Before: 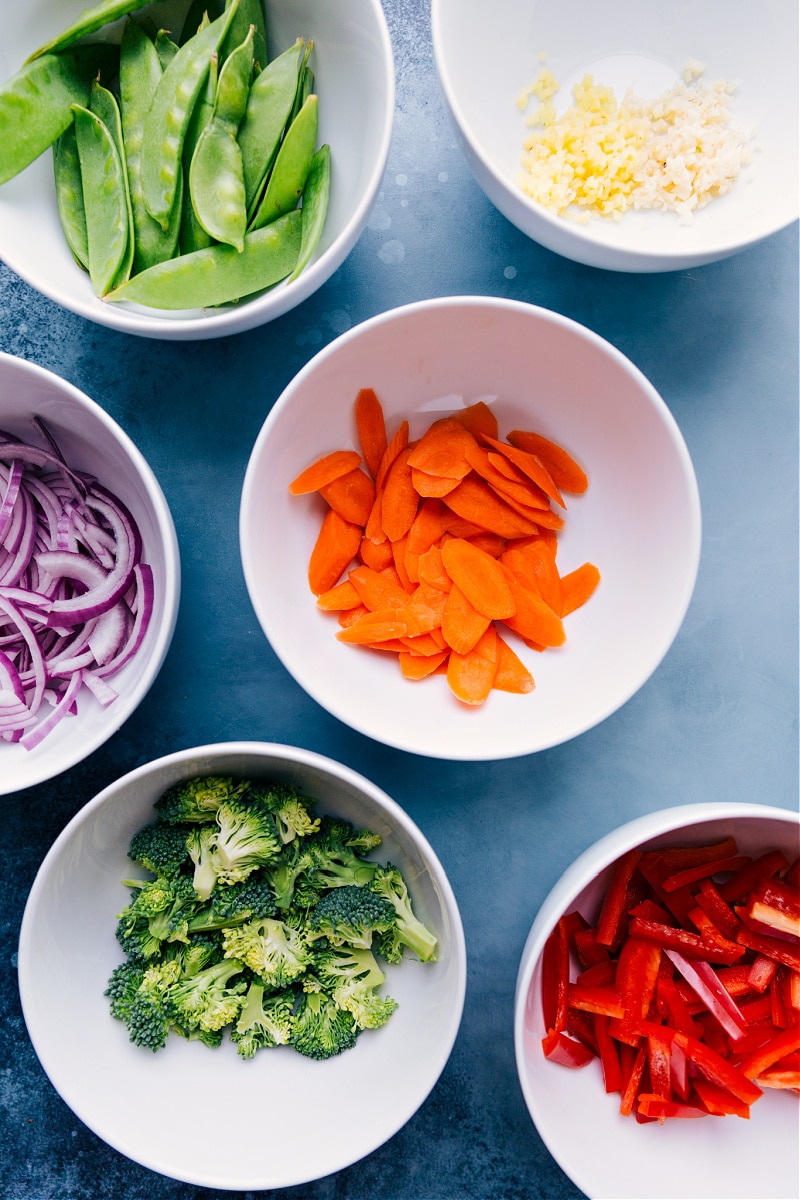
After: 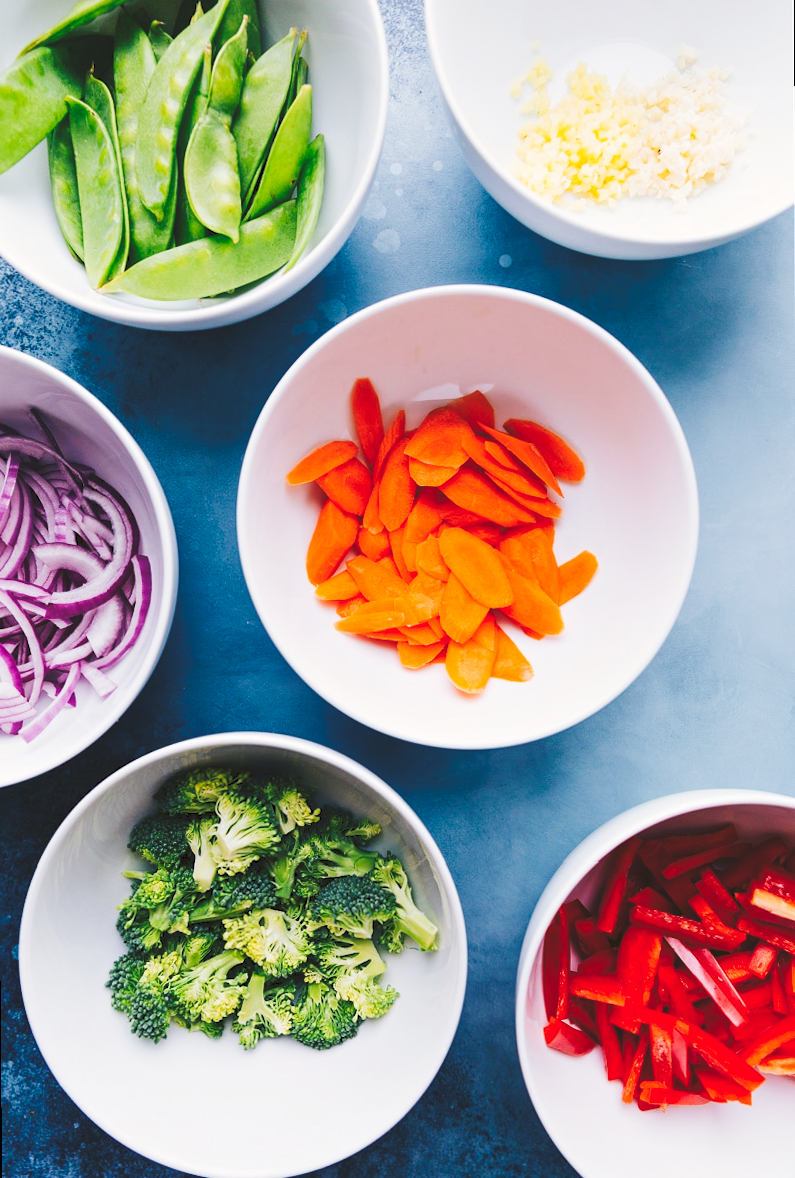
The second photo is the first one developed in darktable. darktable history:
rotate and perspective: rotation -0.45°, automatic cropping original format, crop left 0.008, crop right 0.992, crop top 0.012, crop bottom 0.988
tone curve: curves: ch0 [(0, 0) (0.003, 0.117) (0.011, 0.125) (0.025, 0.133) (0.044, 0.144) (0.069, 0.152) (0.1, 0.167) (0.136, 0.186) (0.177, 0.21) (0.224, 0.244) (0.277, 0.295) (0.335, 0.357) (0.399, 0.445) (0.468, 0.531) (0.543, 0.629) (0.623, 0.716) (0.709, 0.803) (0.801, 0.876) (0.898, 0.939) (1, 1)], preserve colors none
